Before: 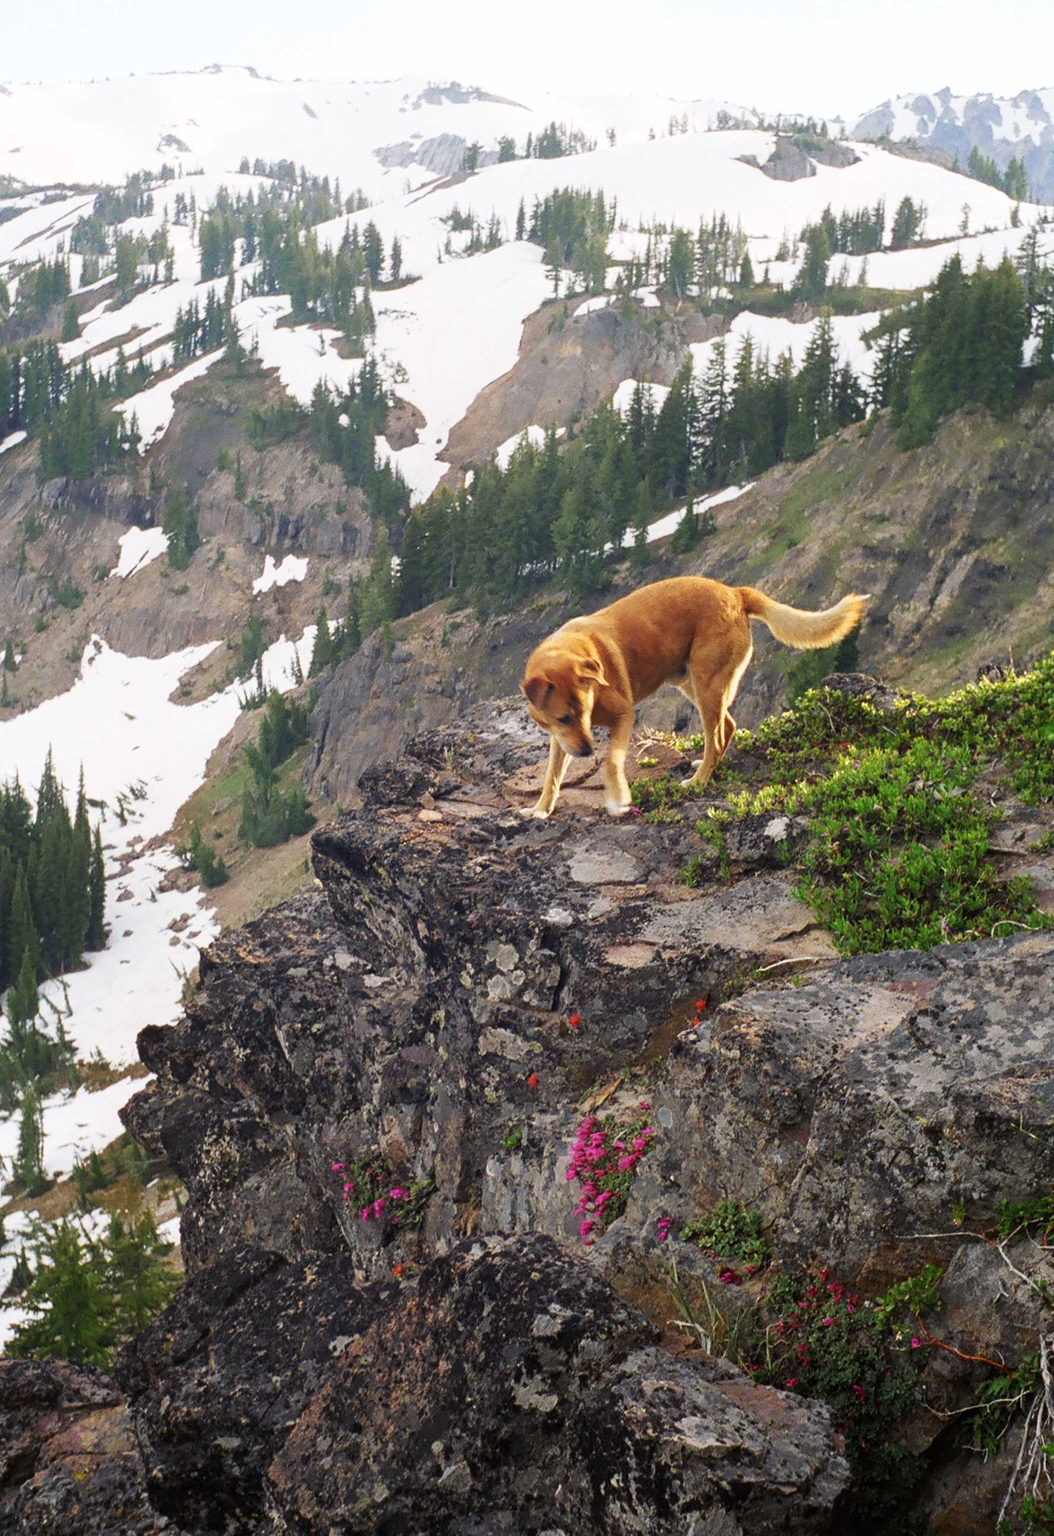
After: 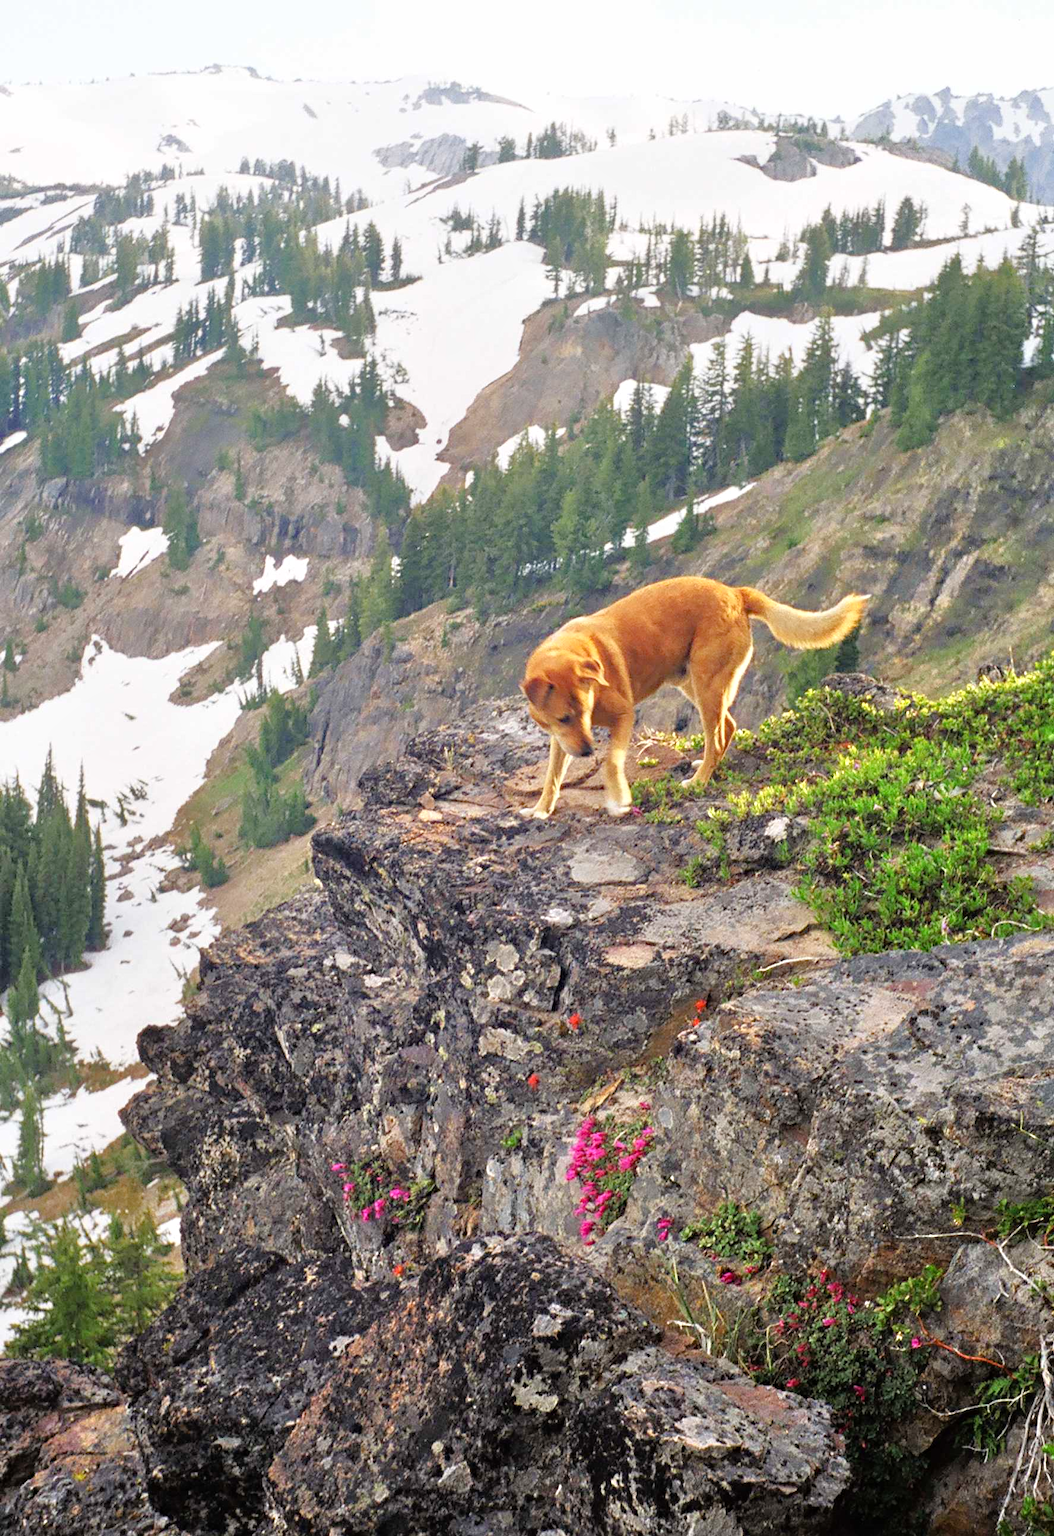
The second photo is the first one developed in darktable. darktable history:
haze removal: compatibility mode true, adaptive false
tone equalizer: -7 EV 0.15 EV, -6 EV 0.6 EV, -5 EV 1.15 EV, -4 EV 1.33 EV, -3 EV 1.15 EV, -2 EV 0.6 EV, -1 EV 0.15 EV, mask exposure compensation -0.5 EV
base curve: exposure shift 0, preserve colors none
